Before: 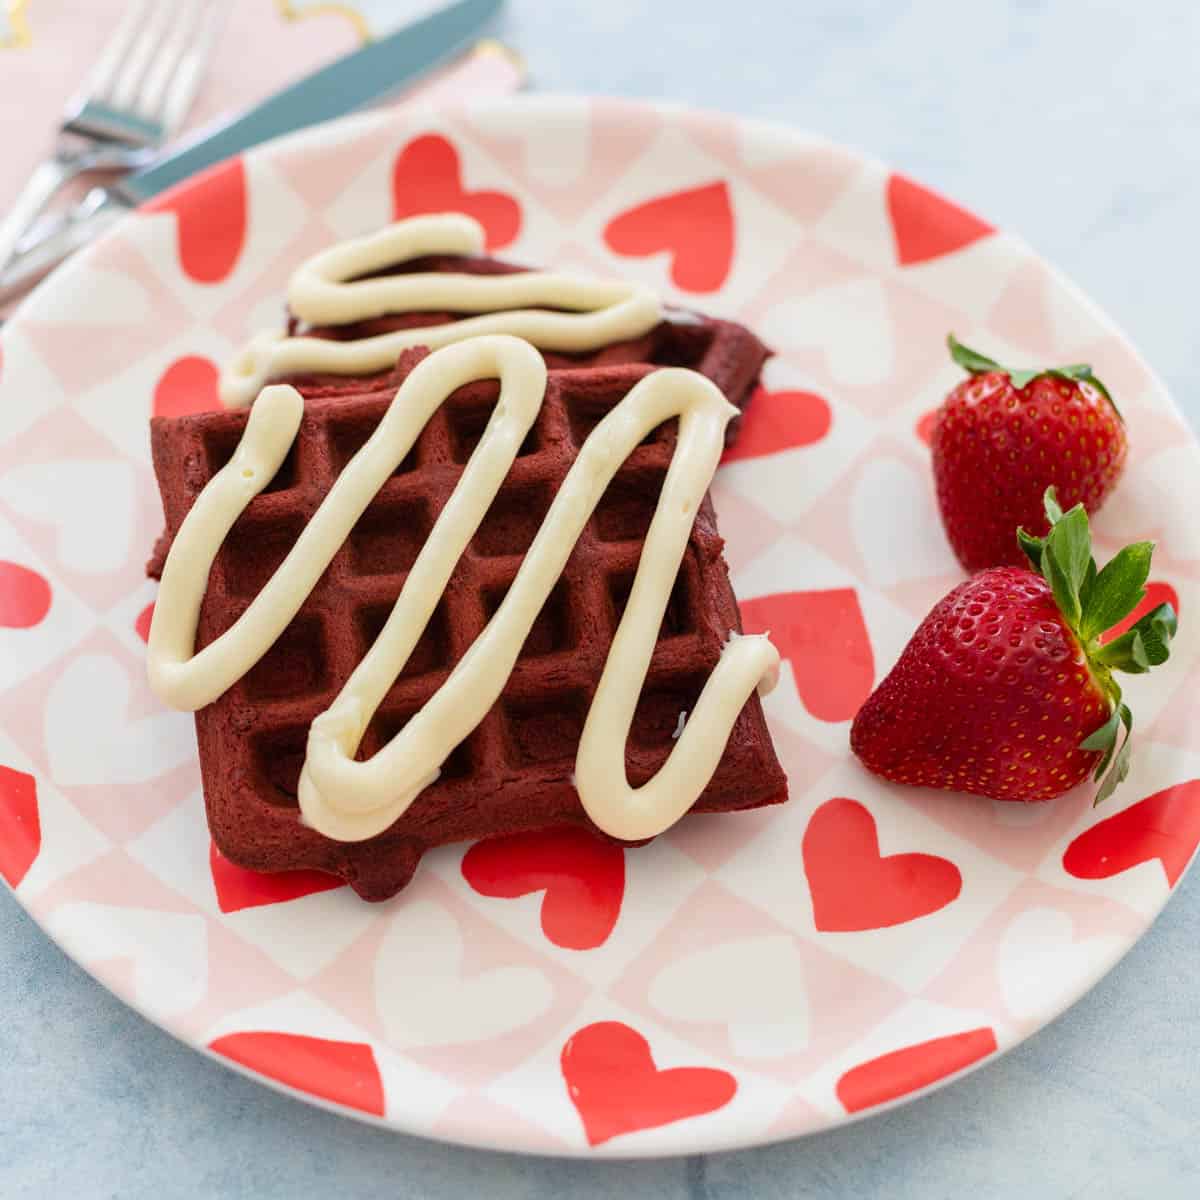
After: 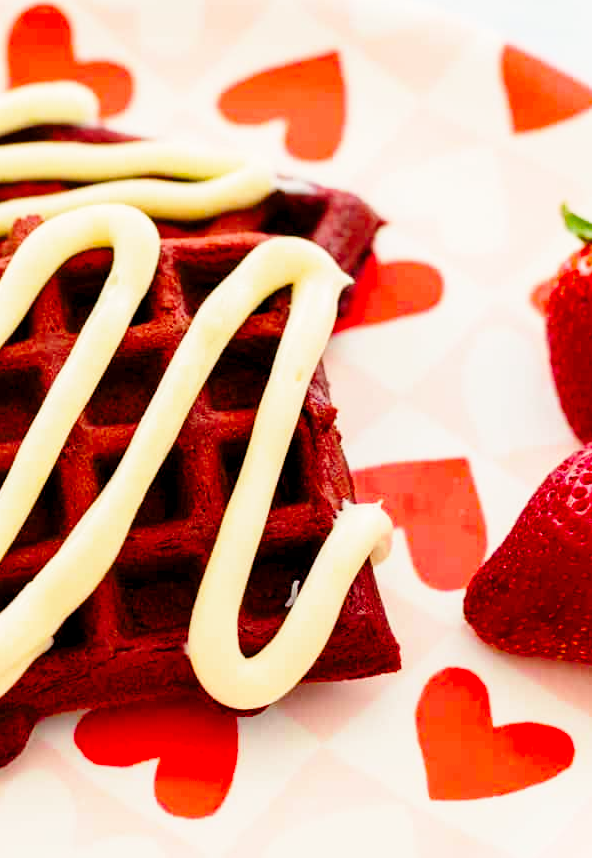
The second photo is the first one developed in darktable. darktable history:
color balance rgb: highlights gain › chroma 2.043%, highlights gain › hue 73.54°, global offset › luminance -0.397%, perceptual saturation grading › global saturation 30.497%
crop: left 32.308%, top 10.977%, right 18.337%, bottom 17.511%
base curve: curves: ch0 [(0, 0) (0.028, 0.03) (0.121, 0.232) (0.46, 0.748) (0.859, 0.968) (1, 1)], preserve colors none
